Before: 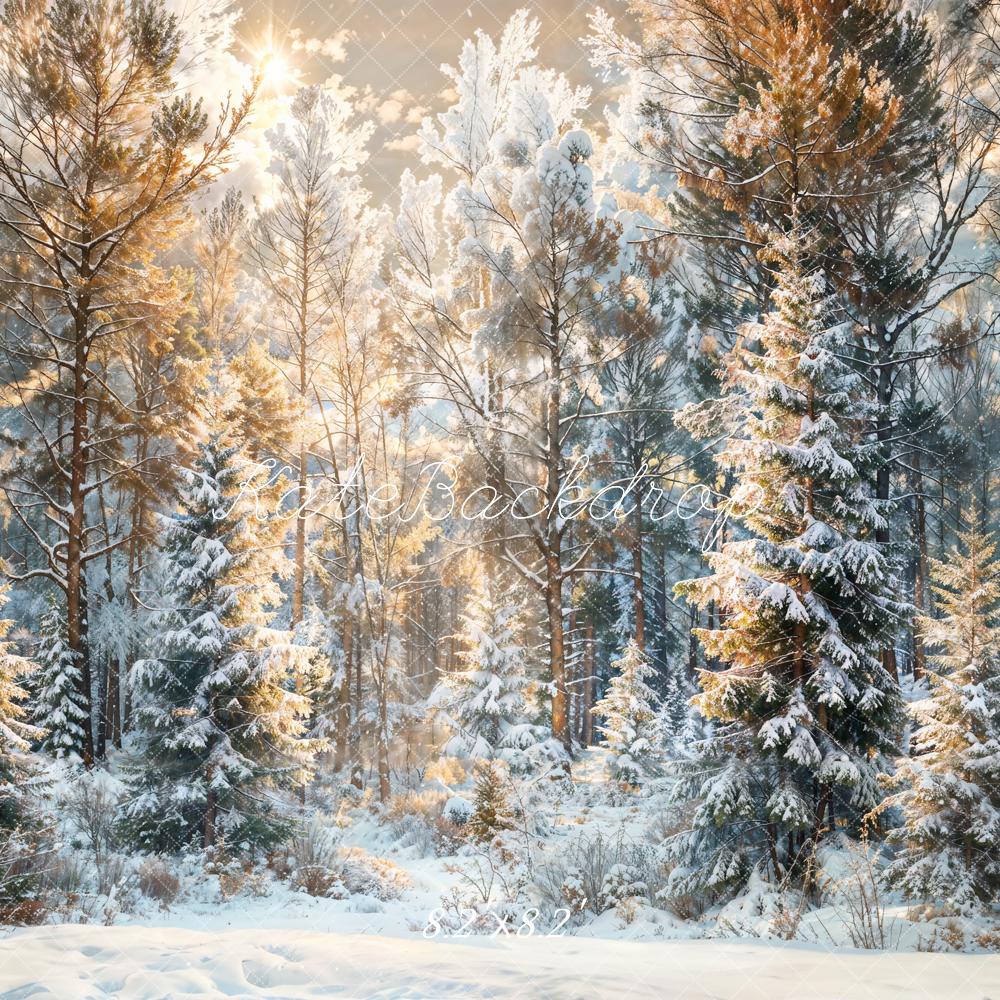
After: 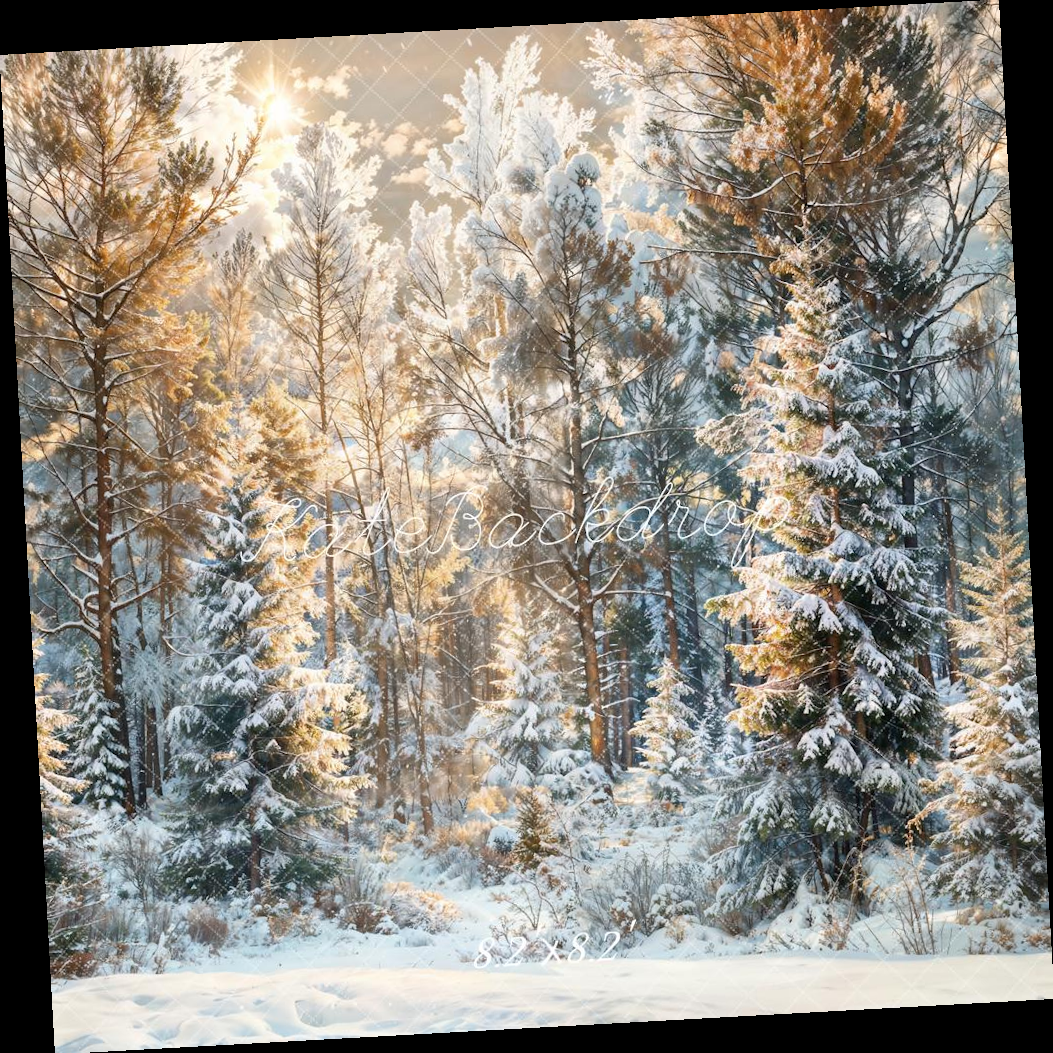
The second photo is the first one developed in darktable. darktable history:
shadows and highlights: shadows 22.7, highlights -48.71, soften with gaussian
rotate and perspective: rotation -3.18°, automatic cropping off
